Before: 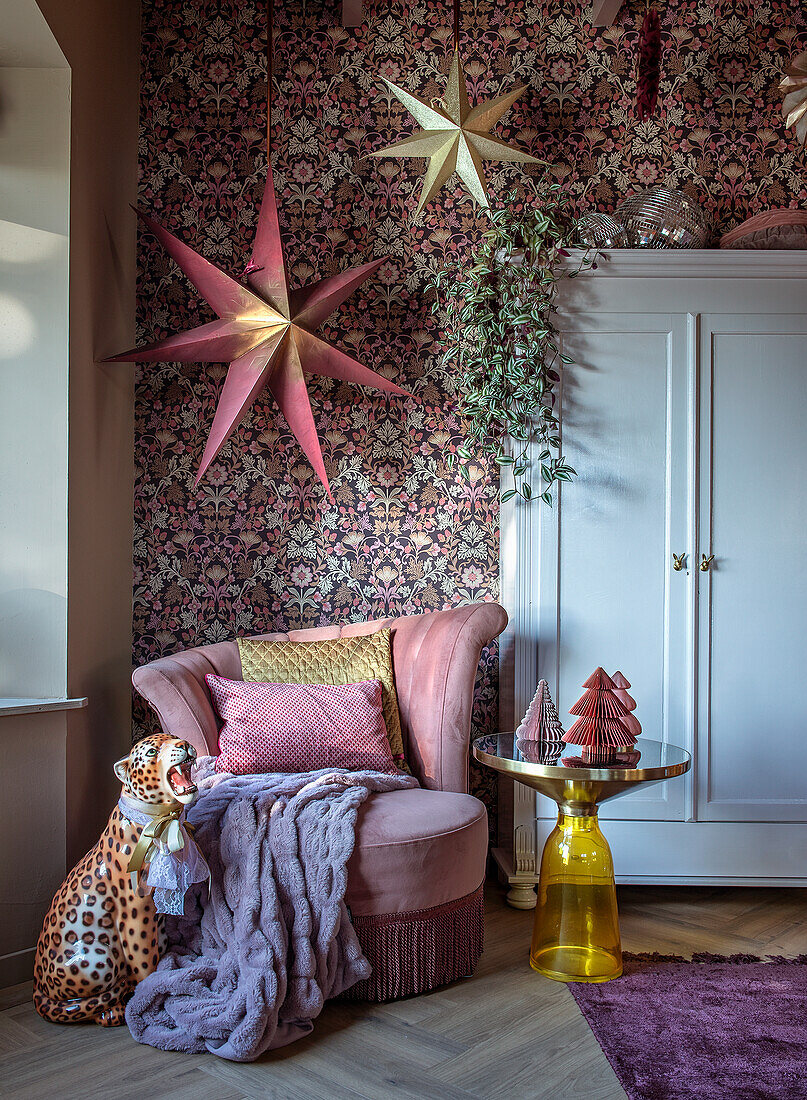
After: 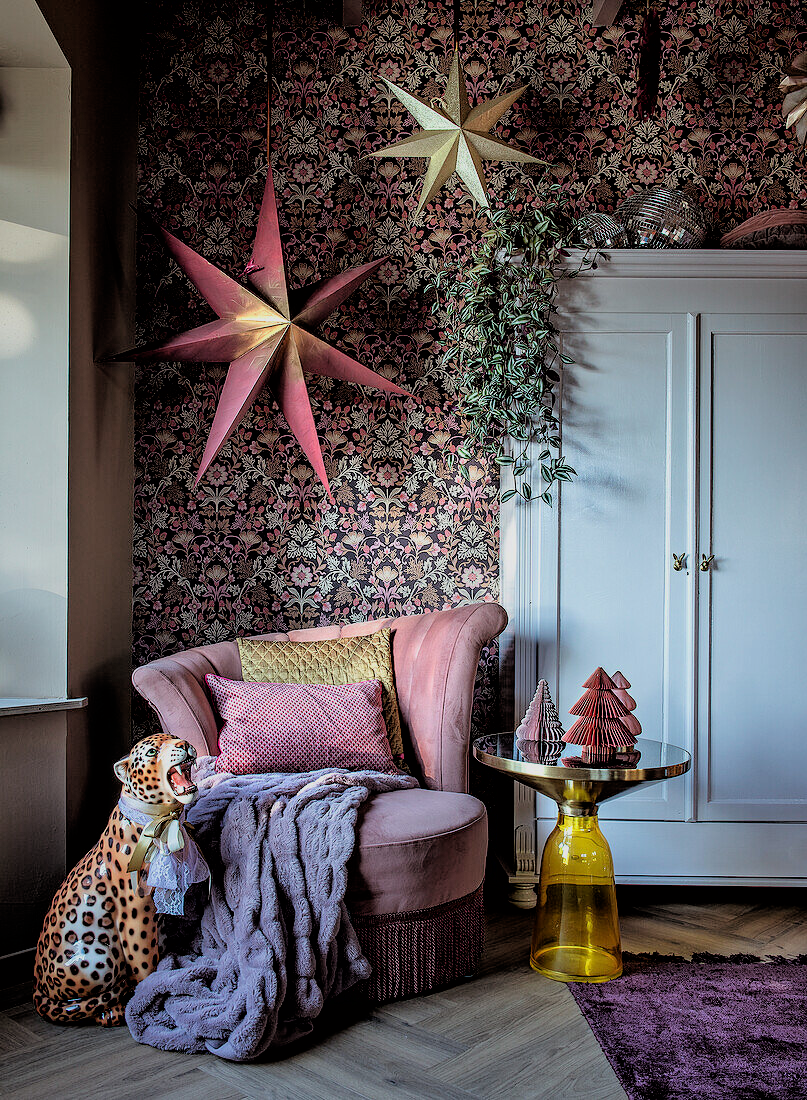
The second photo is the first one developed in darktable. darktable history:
filmic rgb: black relative exposure -3.42 EV, white relative exposure 3.45 EV, hardness 2.36, contrast 1.102, color science v6 (2022)
